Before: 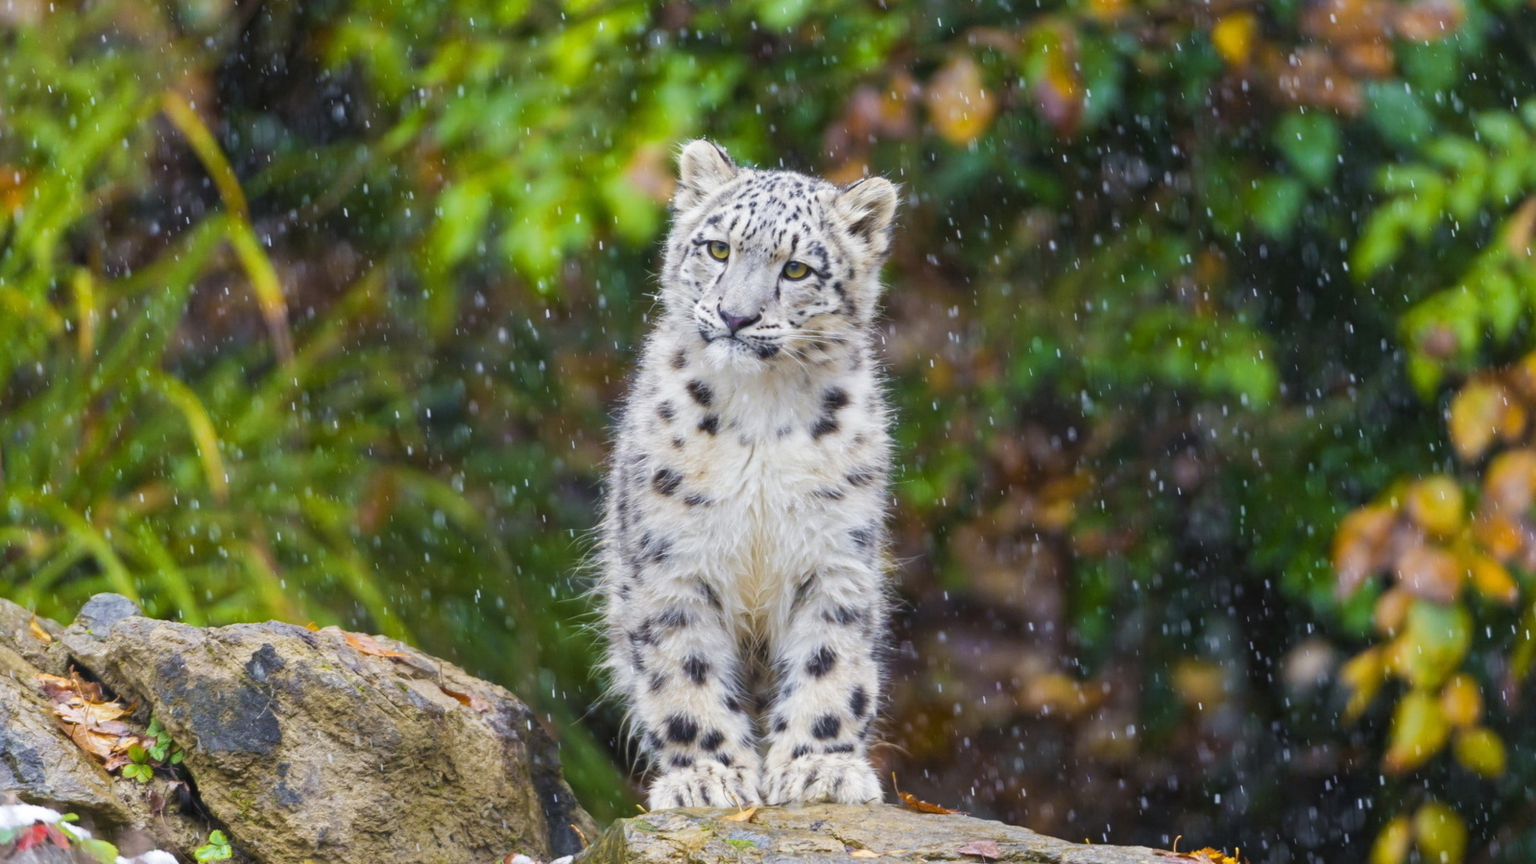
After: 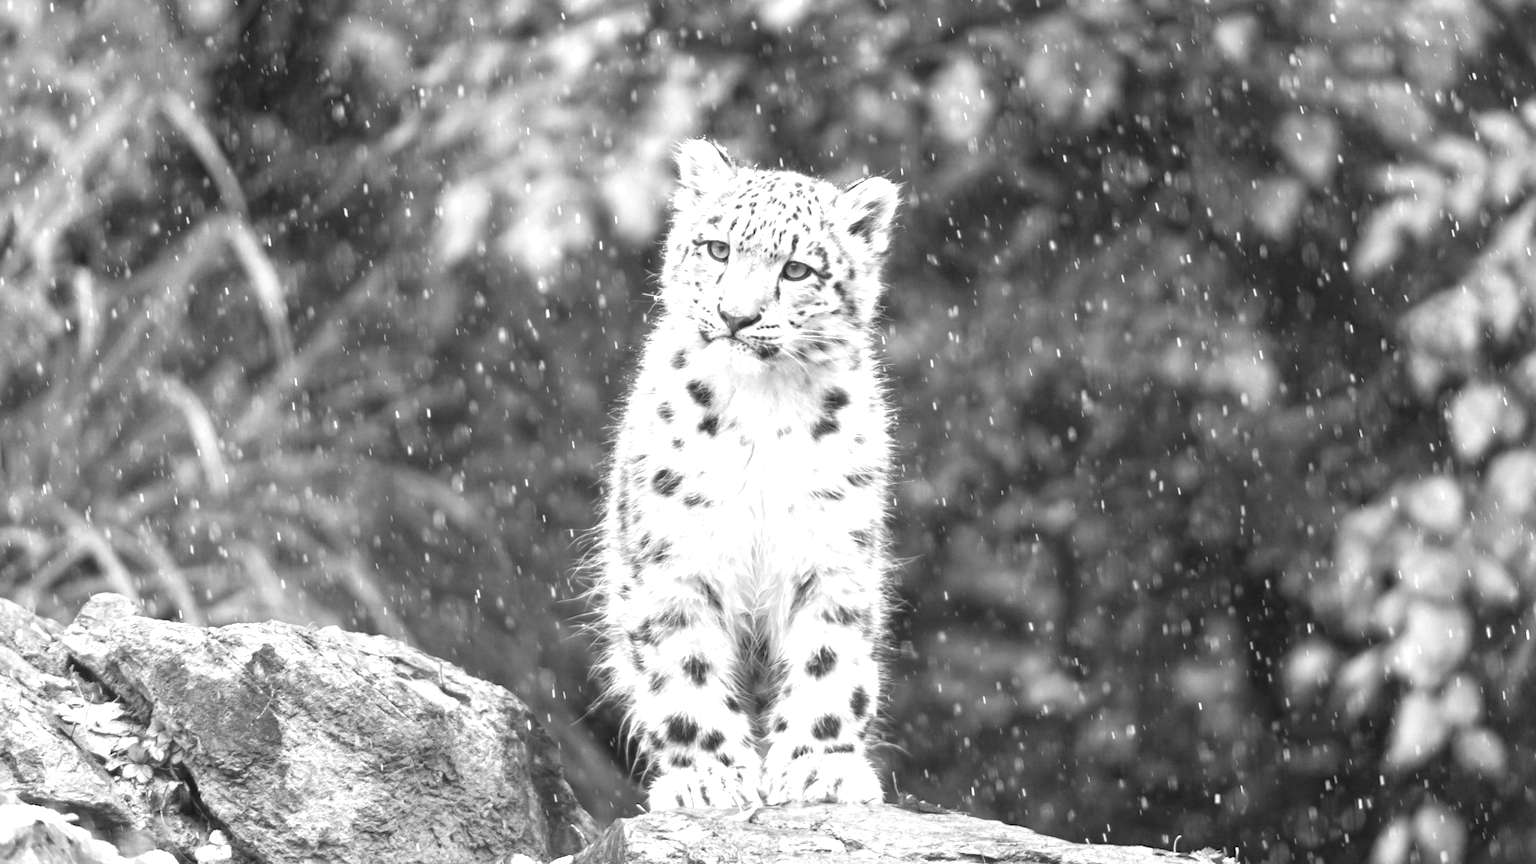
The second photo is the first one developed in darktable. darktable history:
color calibration: x 0.334, y 0.349, temperature 5426 K
white balance: red 0.766, blue 1.537
exposure: exposure 1.137 EV, compensate highlight preservation false
monochrome: size 3.1
